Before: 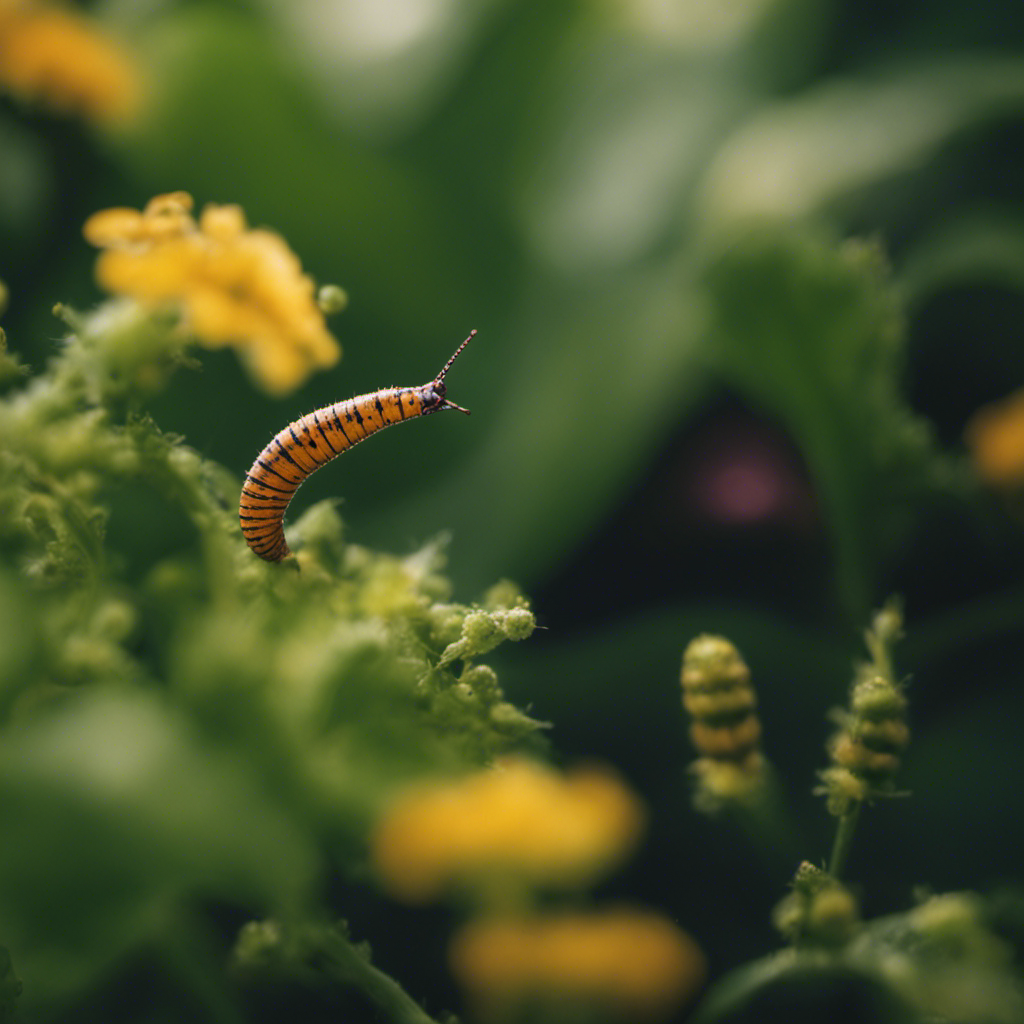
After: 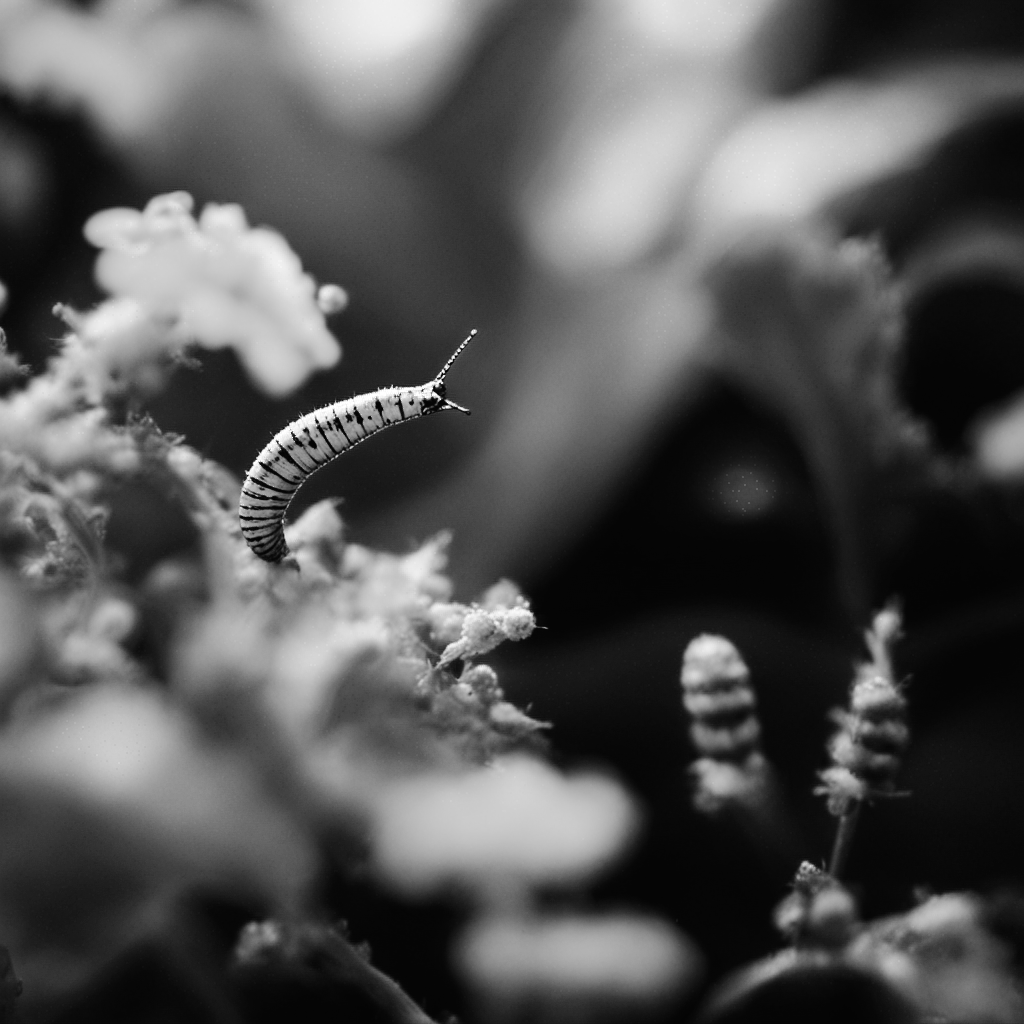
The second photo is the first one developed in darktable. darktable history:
color zones: curves: ch0 [(0, 0.613) (0.01, 0.613) (0.245, 0.448) (0.498, 0.529) (0.642, 0.665) (0.879, 0.777) (0.99, 0.613)]; ch1 [(0, 0) (0.143, 0) (0.286, 0) (0.429, 0) (0.571, 0) (0.714, 0) (0.857, 0)]
tone curve: curves: ch0 [(0, 0) (0.16, 0.055) (0.506, 0.762) (1, 1.024)], preserve colors none
